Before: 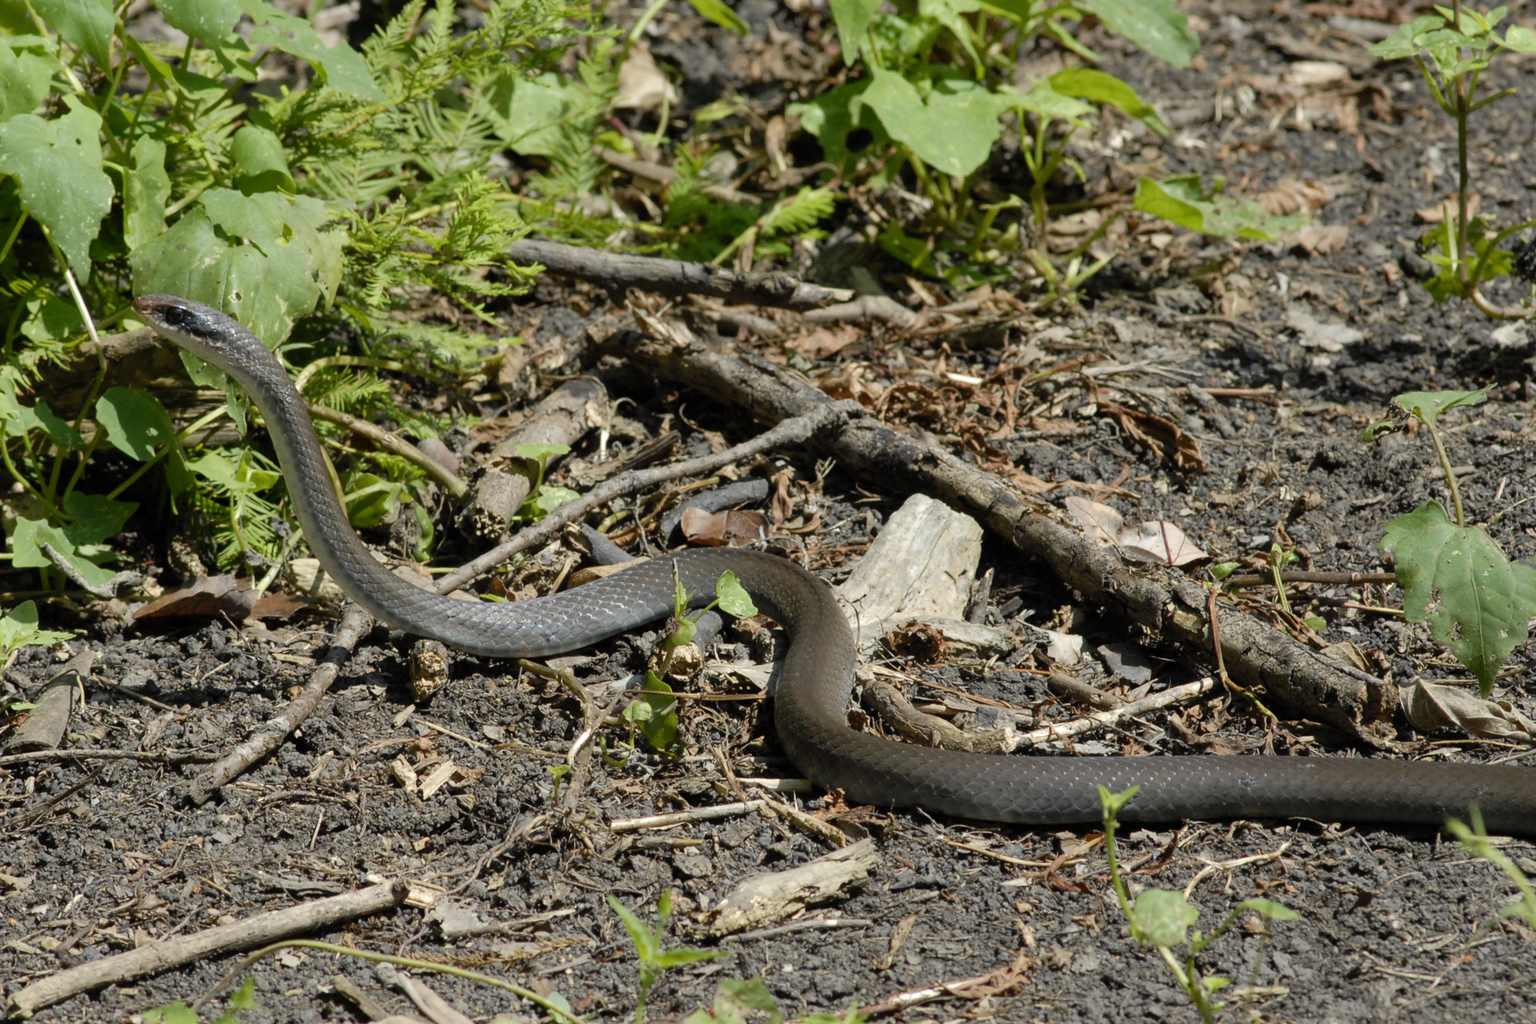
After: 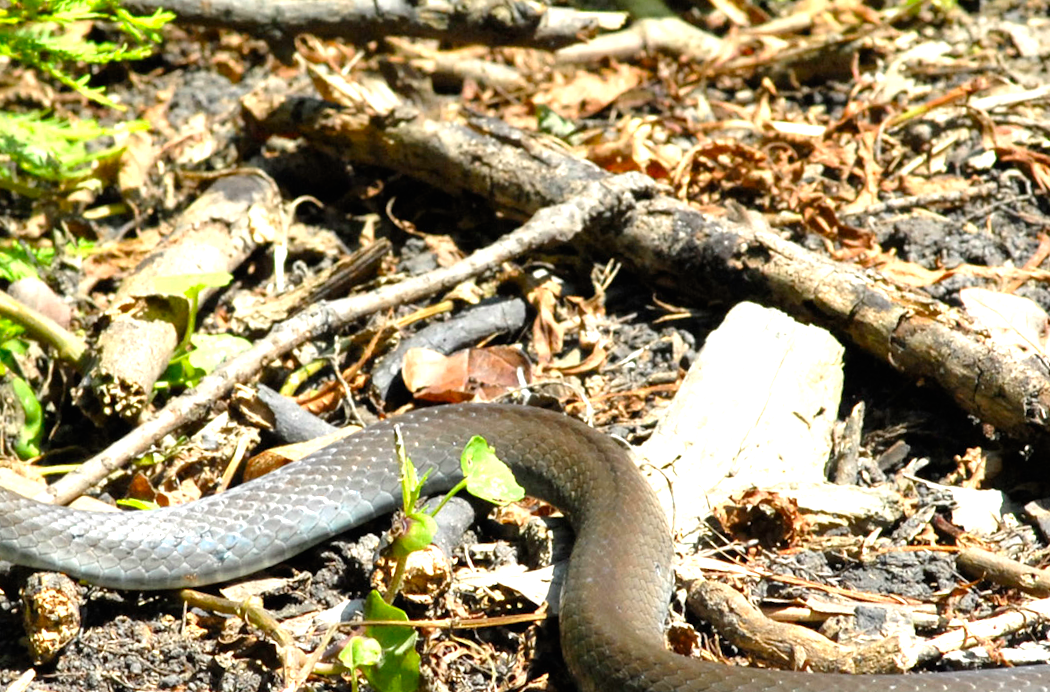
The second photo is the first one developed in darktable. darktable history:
crop: left 25%, top 25%, right 25%, bottom 25%
rotate and perspective: rotation -4.57°, crop left 0.054, crop right 0.944, crop top 0.087, crop bottom 0.914
color contrast: green-magenta contrast 1.2, blue-yellow contrast 1.2
exposure: black level correction 0, exposure 1.45 EV, compensate exposure bias true, compensate highlight preservation false
